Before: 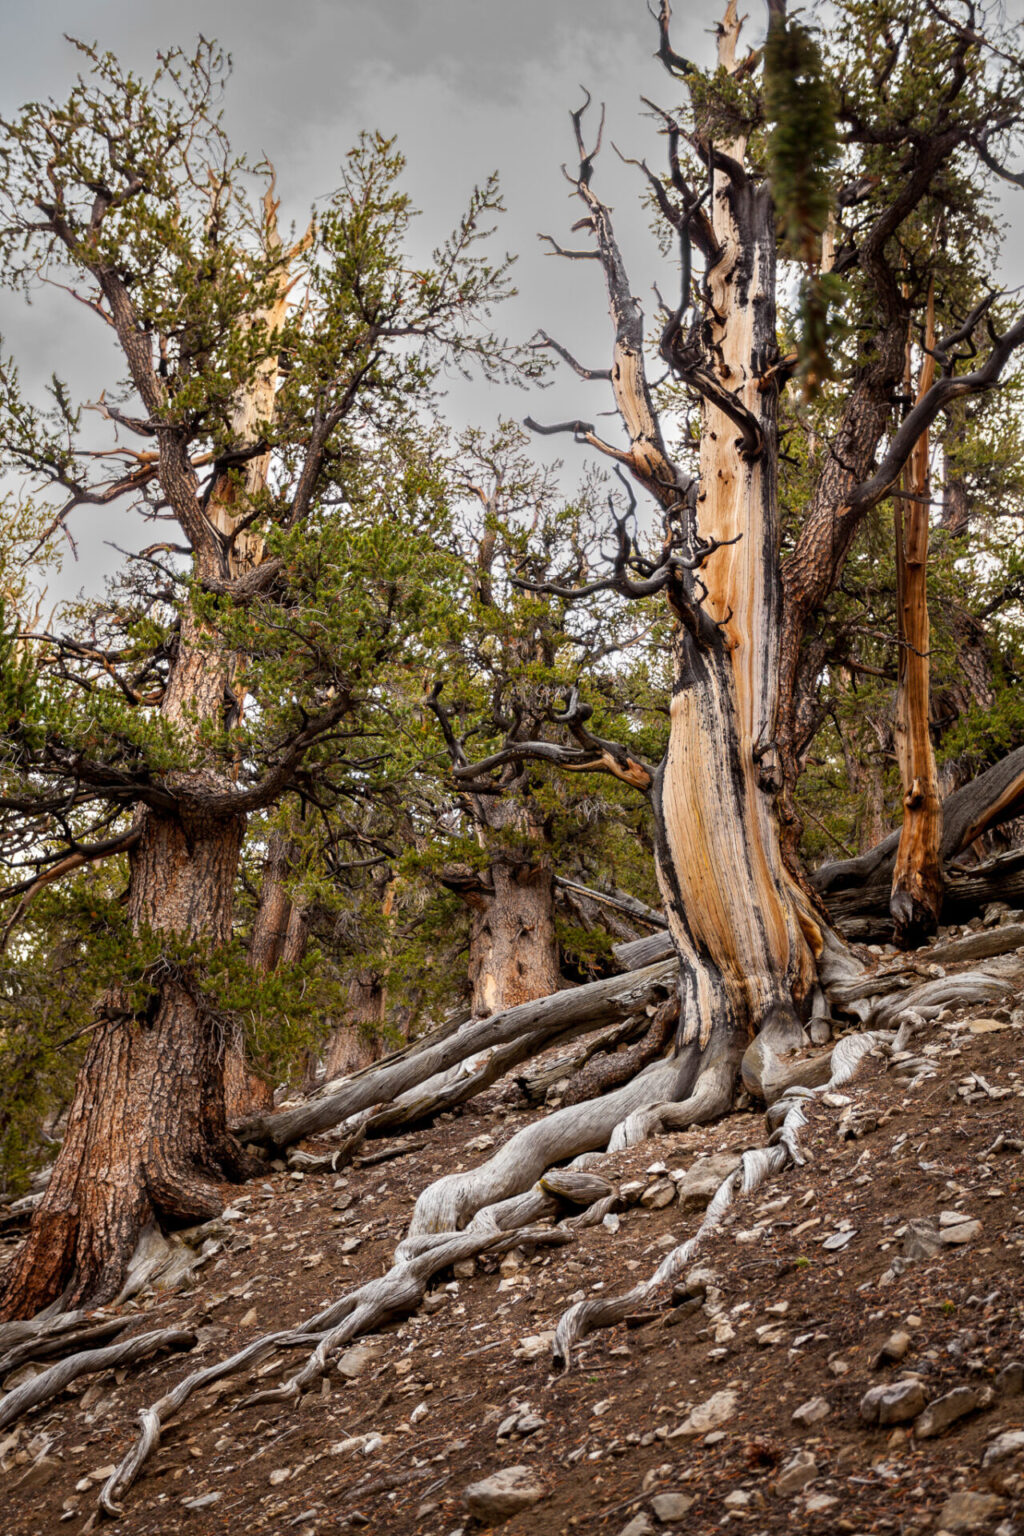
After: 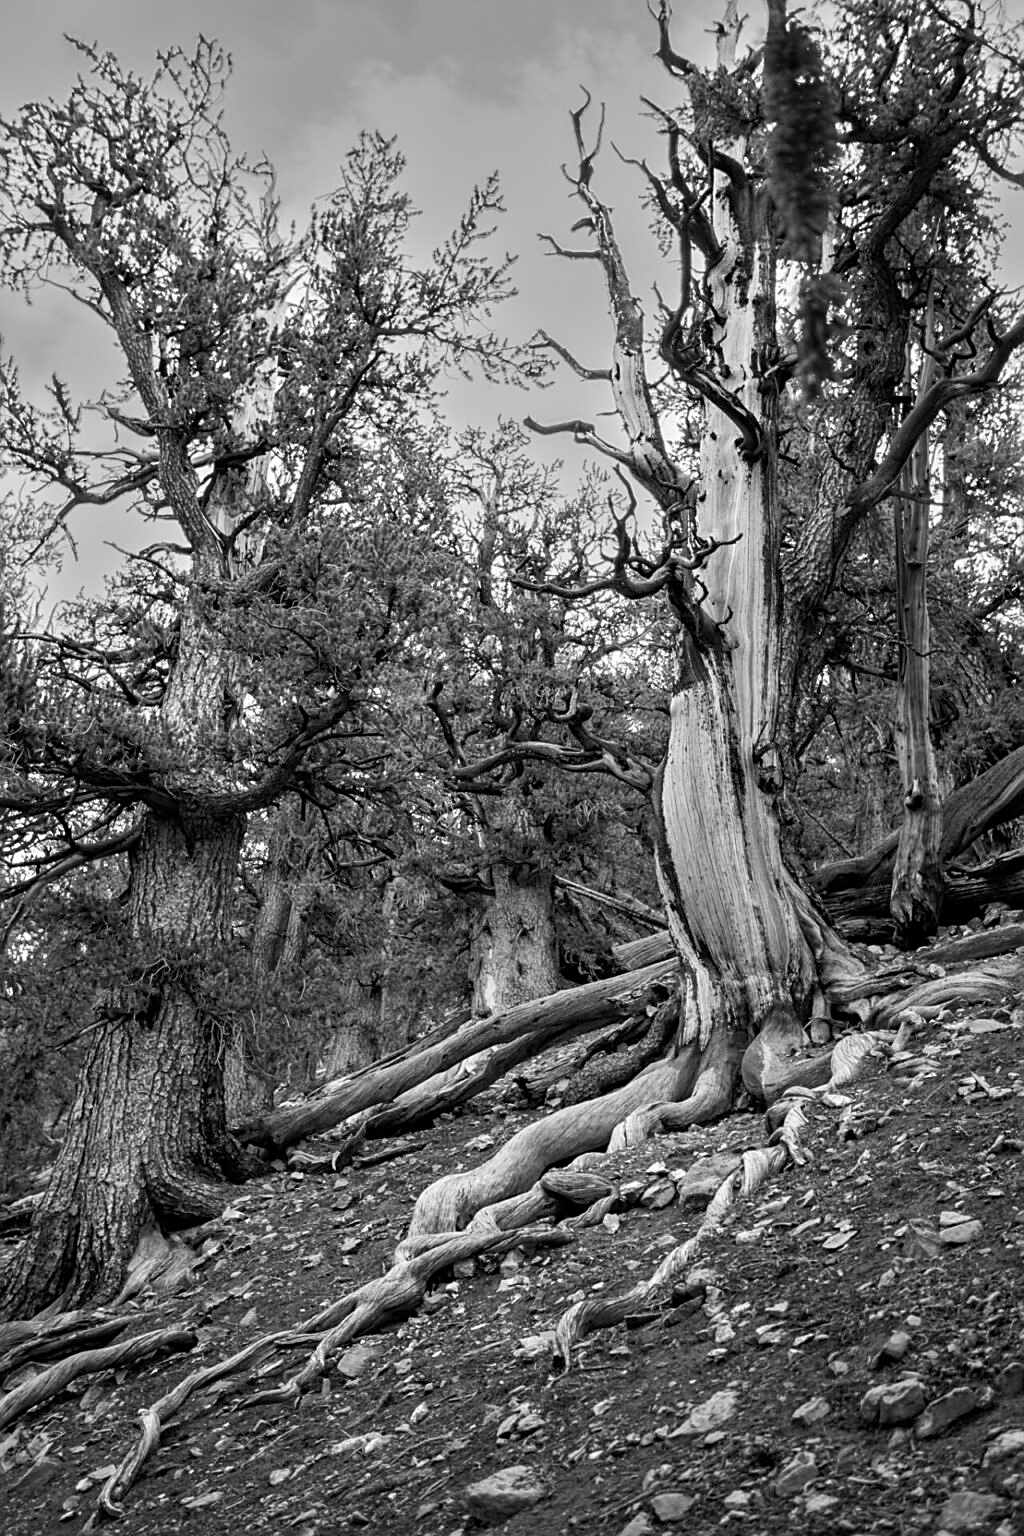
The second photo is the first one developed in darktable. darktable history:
sharpen: on, module defaults
rotate and perspective: automatic cropping off
monochrome: on, module defaults
